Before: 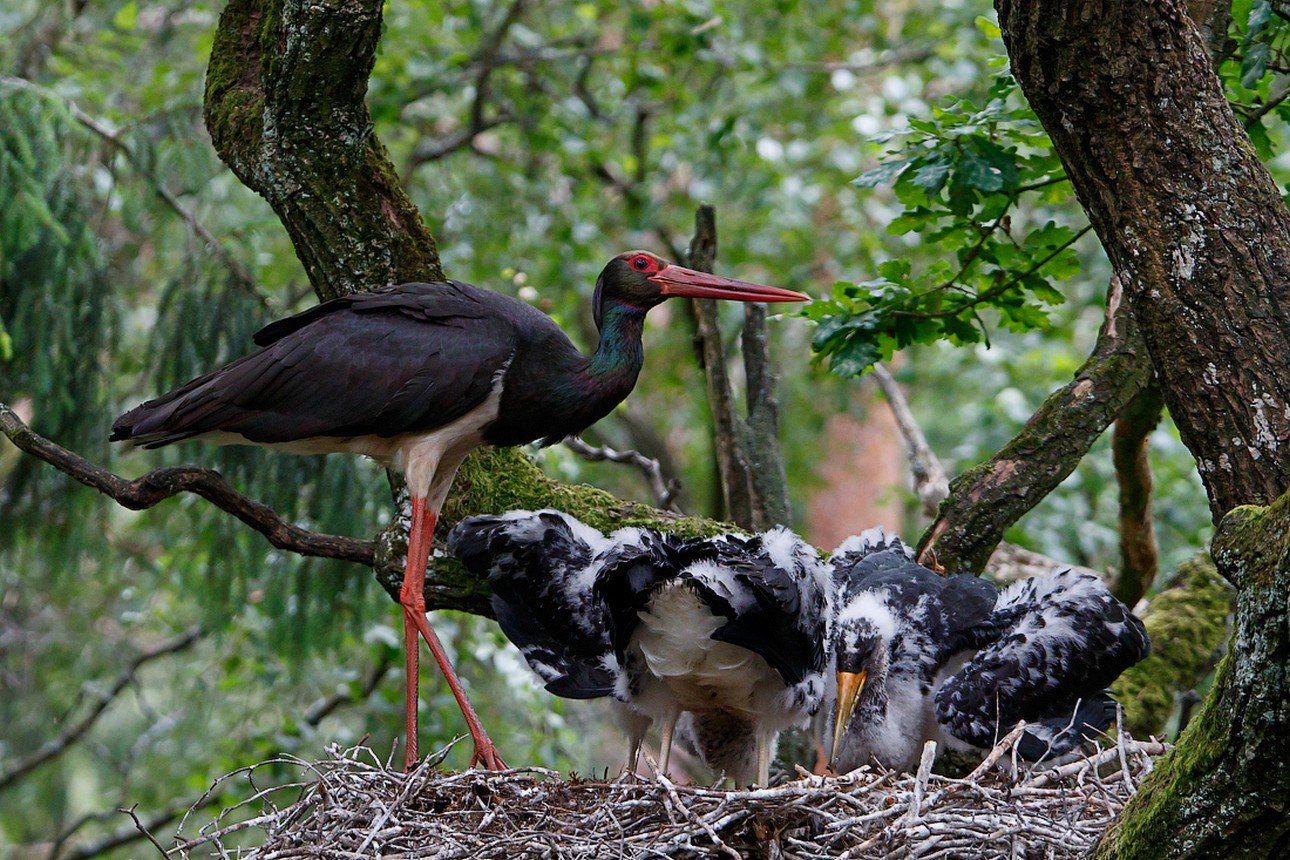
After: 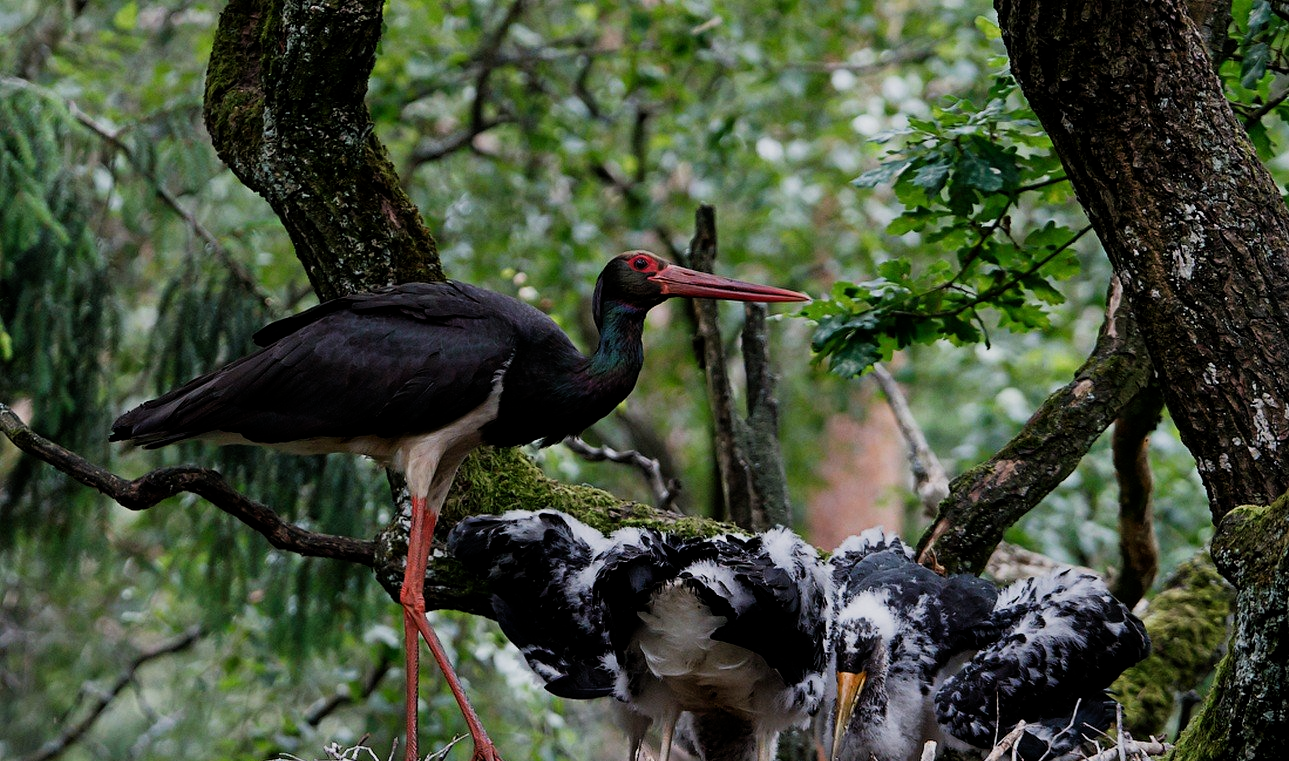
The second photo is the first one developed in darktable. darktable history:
filmic rgb: middle gray luminance 21.73%, black relative exposure -14 EV, white relative exposure 2.96 EV, threshold 6 EV, target black luminance 0%, hardness 8.81, latitude 59.69%, contrast 1.208, highlights saturation mix 5%, shadows ↔ highlights balance 41.6%, add noise in highlights 0, color science v3 (2019), use custom middle-gray values true, iterations of high-quality reconstruction 0, contrast in highlights soft, enable highlight reconstruction true
crop and rotate: top 0%, bottom 11.49%
